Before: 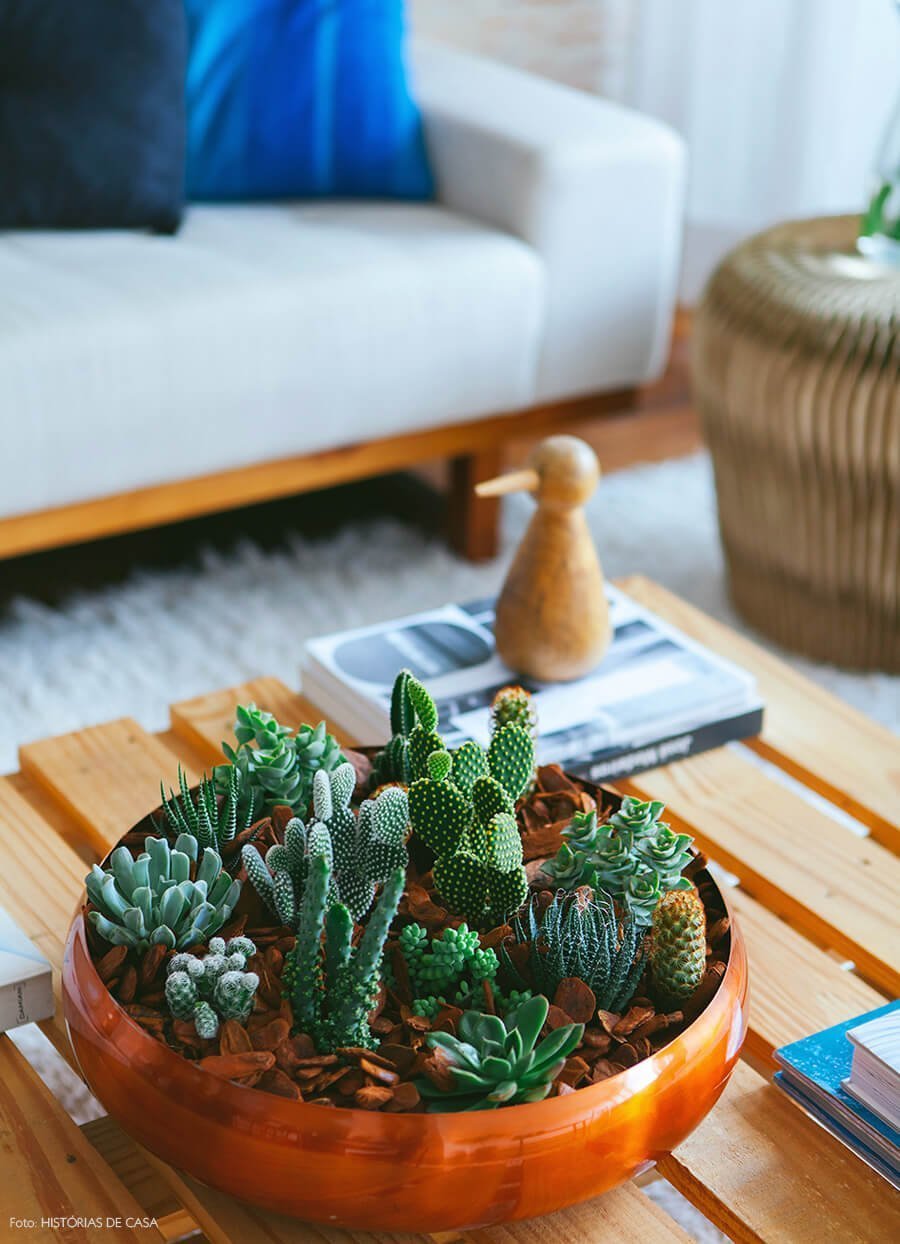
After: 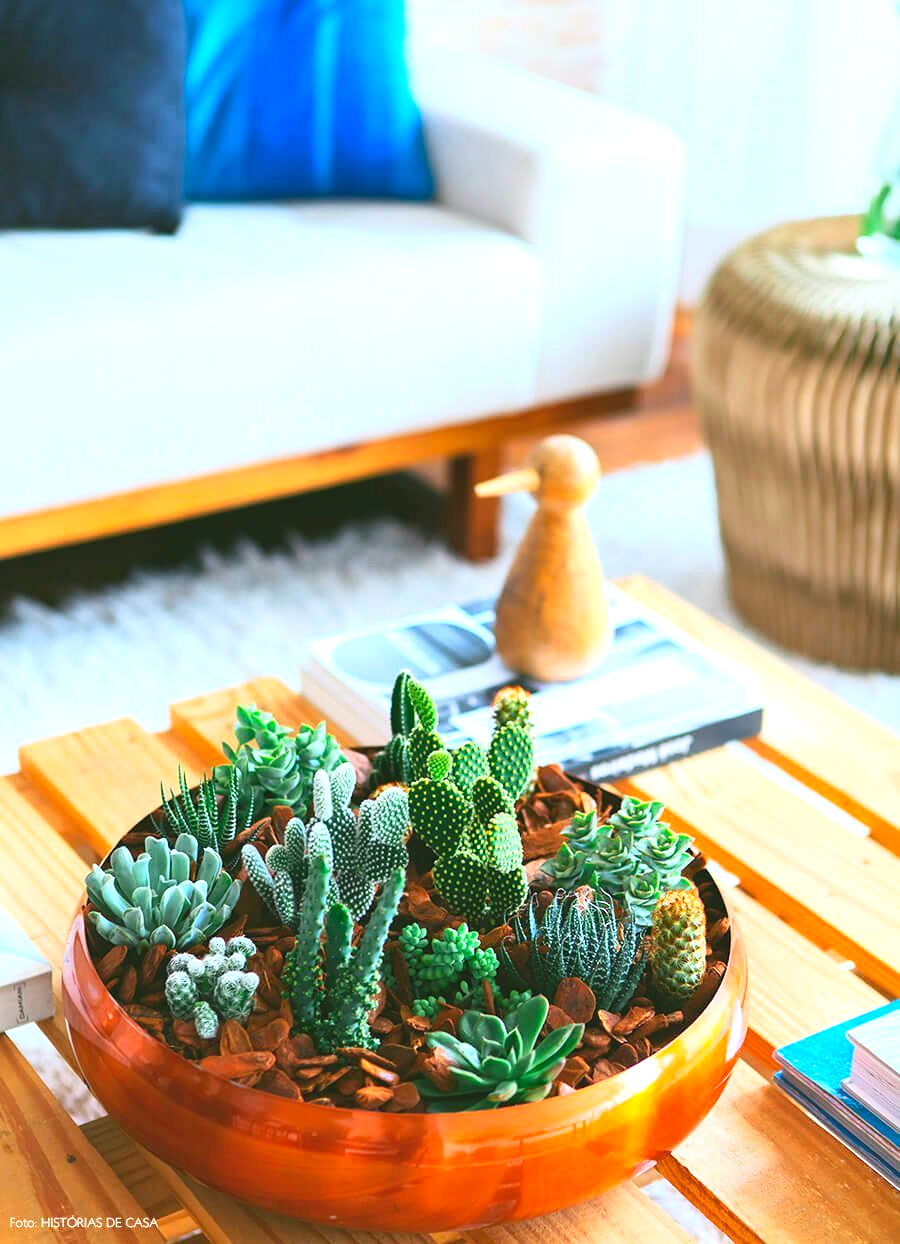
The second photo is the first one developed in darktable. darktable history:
exposure: black level correction 0, exposure 0.698 EV, compensate highlight preservation false
contrast brightness saturation: contrast 0.201, brightness 0.165, saturation 0.227
